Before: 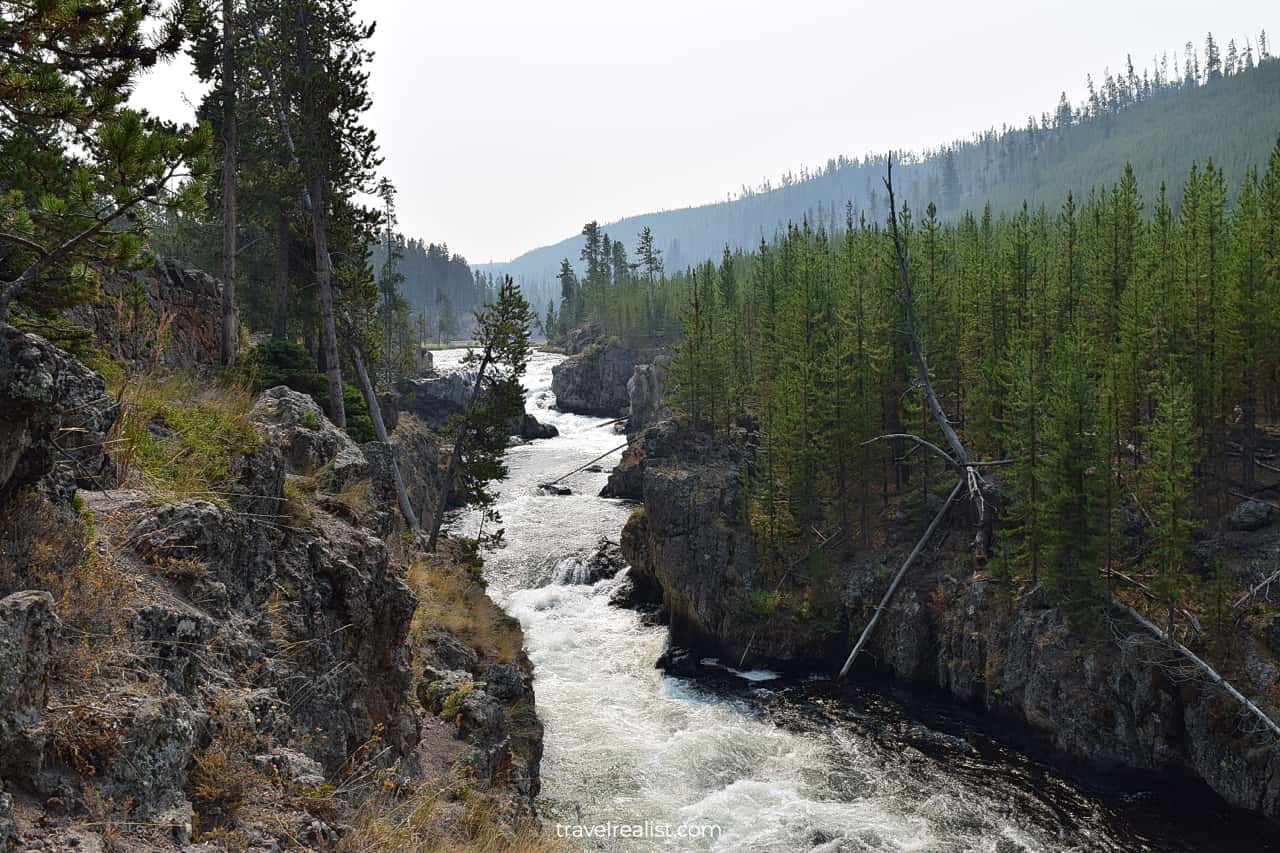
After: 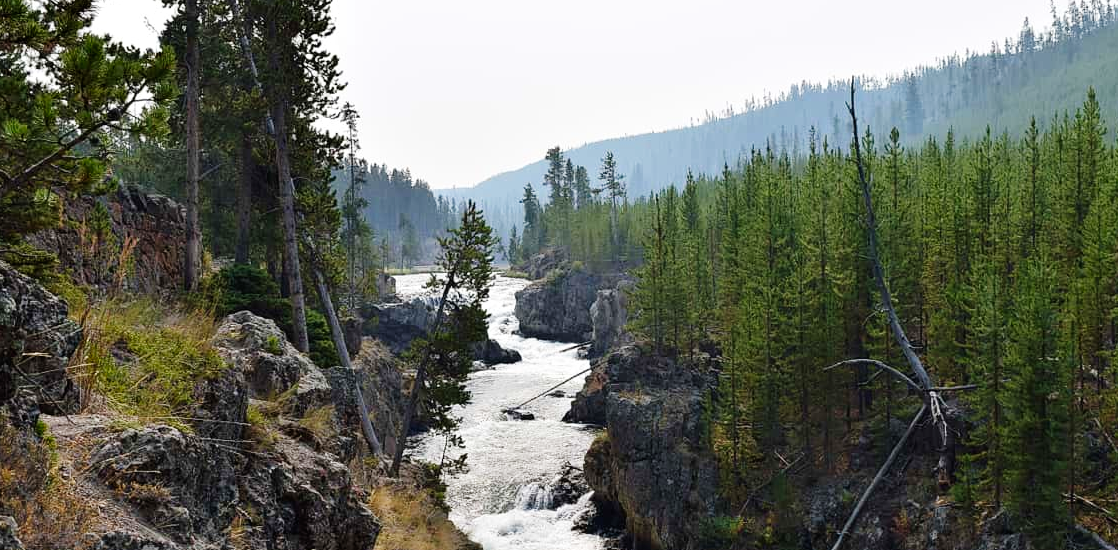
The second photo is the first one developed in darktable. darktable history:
velvia: strength 14.84%
crop: left 2.946%, top 8.845%, right 9.637%, bottom 26.658%
tone curve: curves: ch0 [(0, 0) (0.004, 0.001) (0.133, 0.112) (0.325, 0.362) (0.832, 0.893) (1, 1)], preserve colors none
levels: gray 59.36%
